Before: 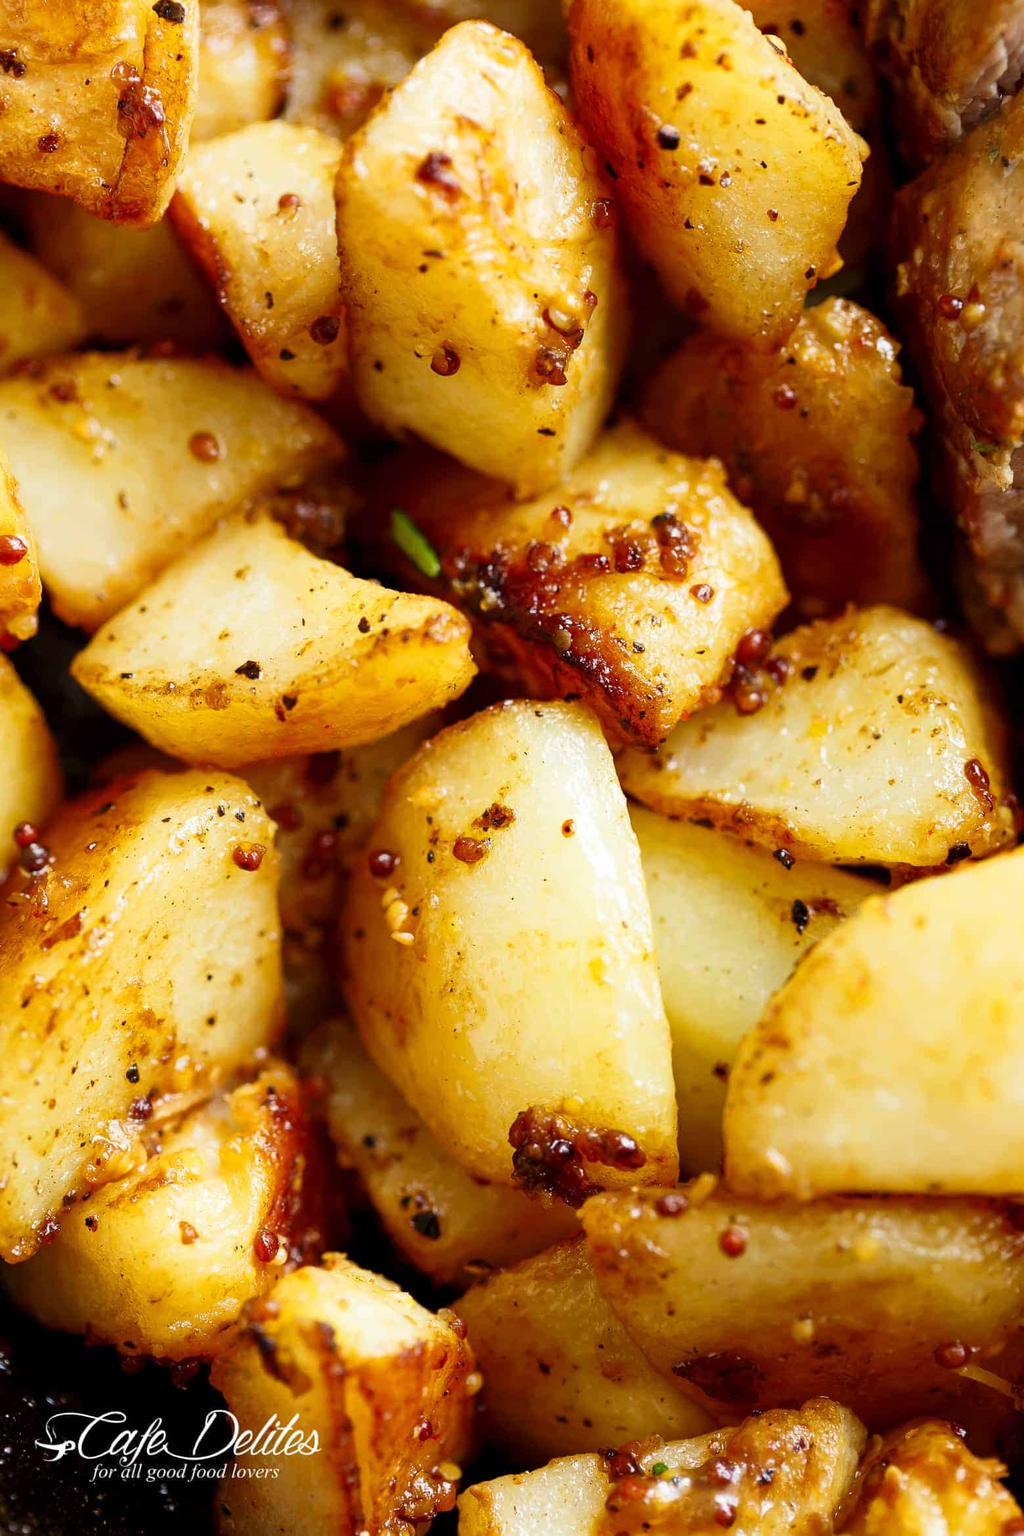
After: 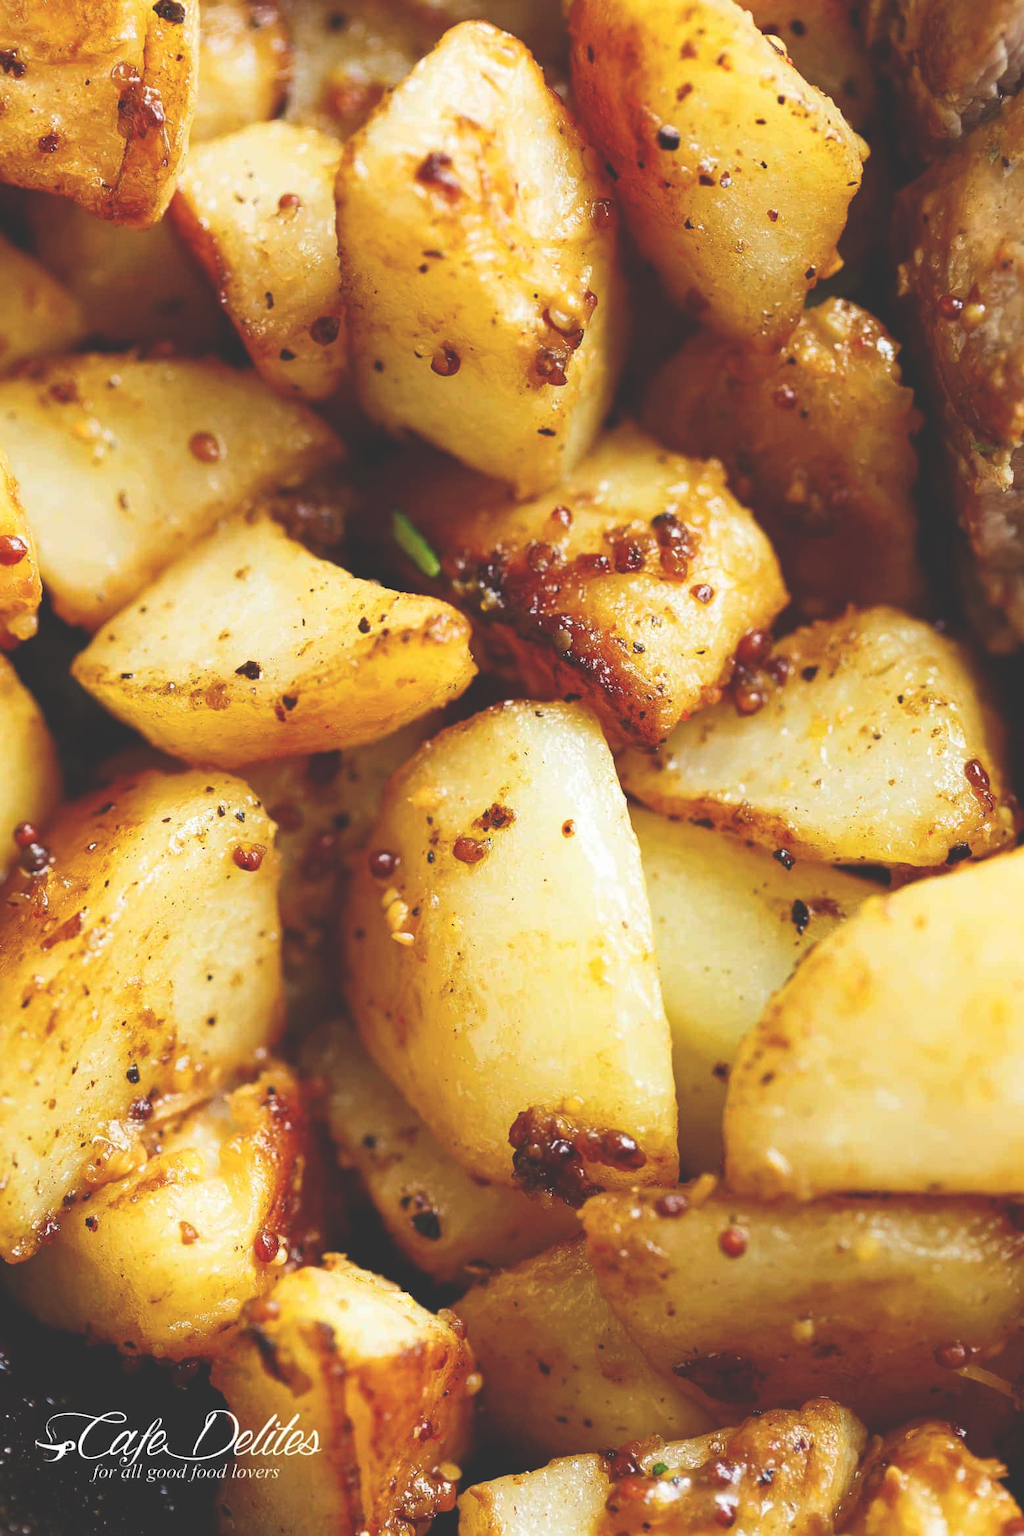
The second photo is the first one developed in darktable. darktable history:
exposure: black level correction -0.03, compensate exposure bias true, compensate highlight preservation false
